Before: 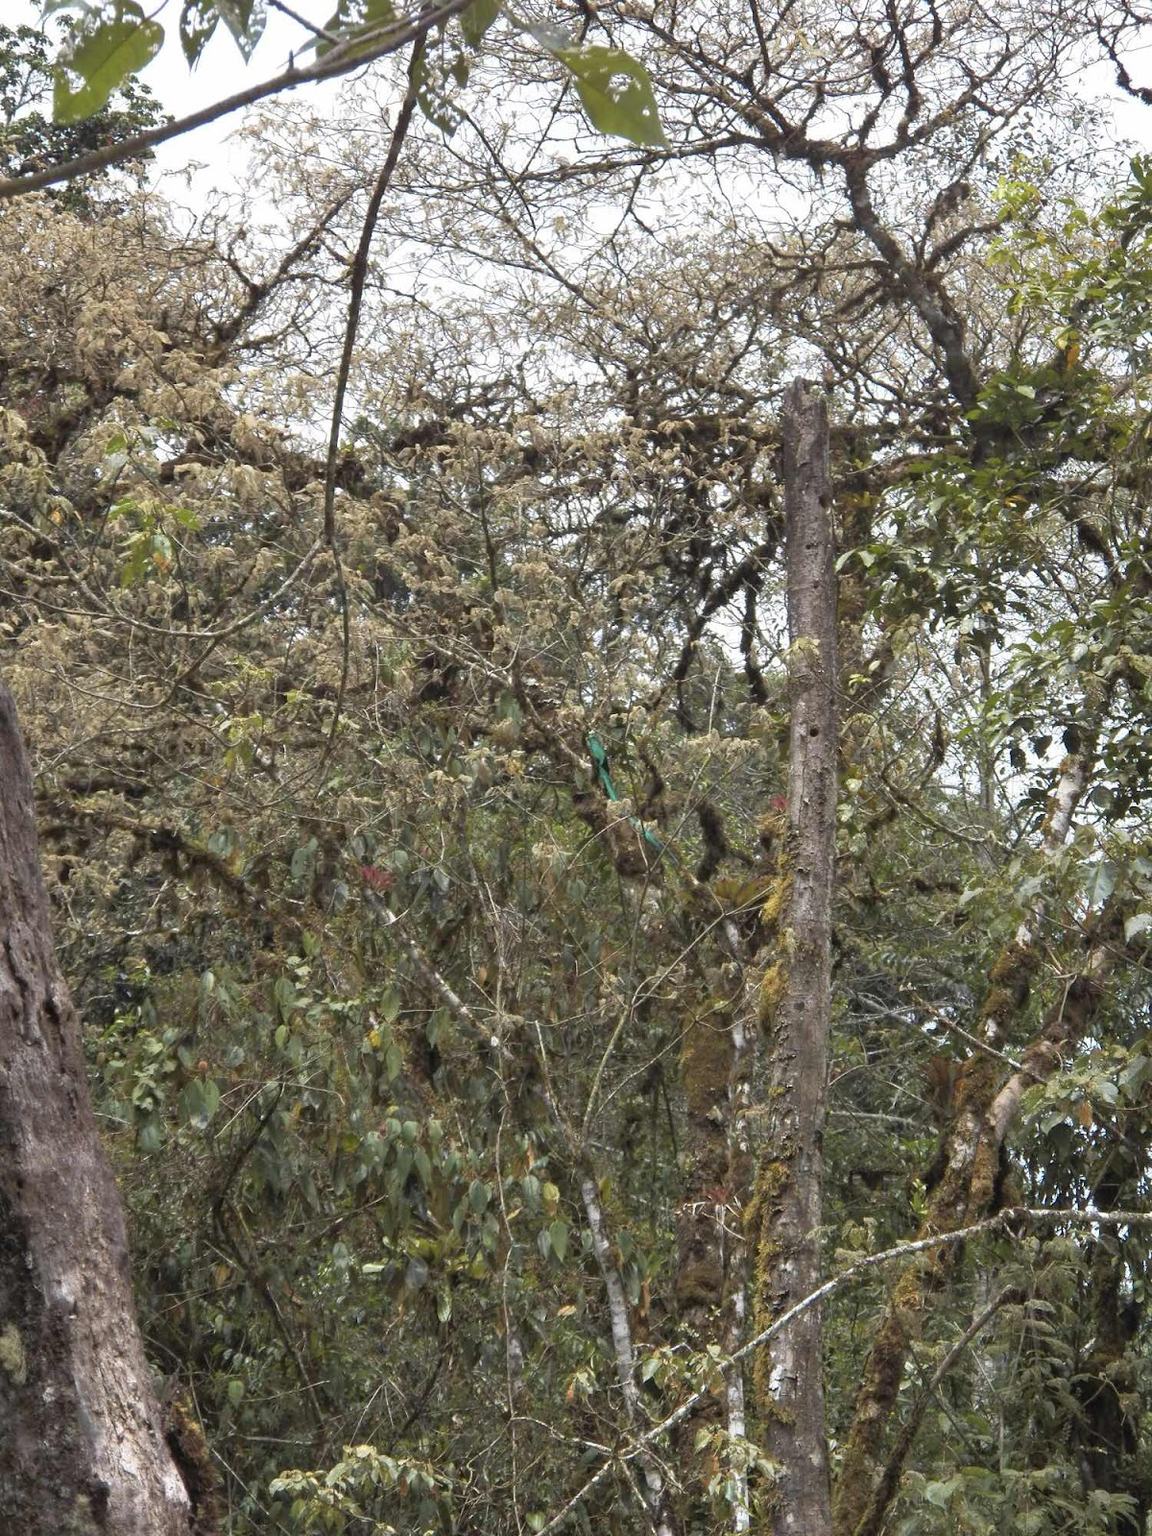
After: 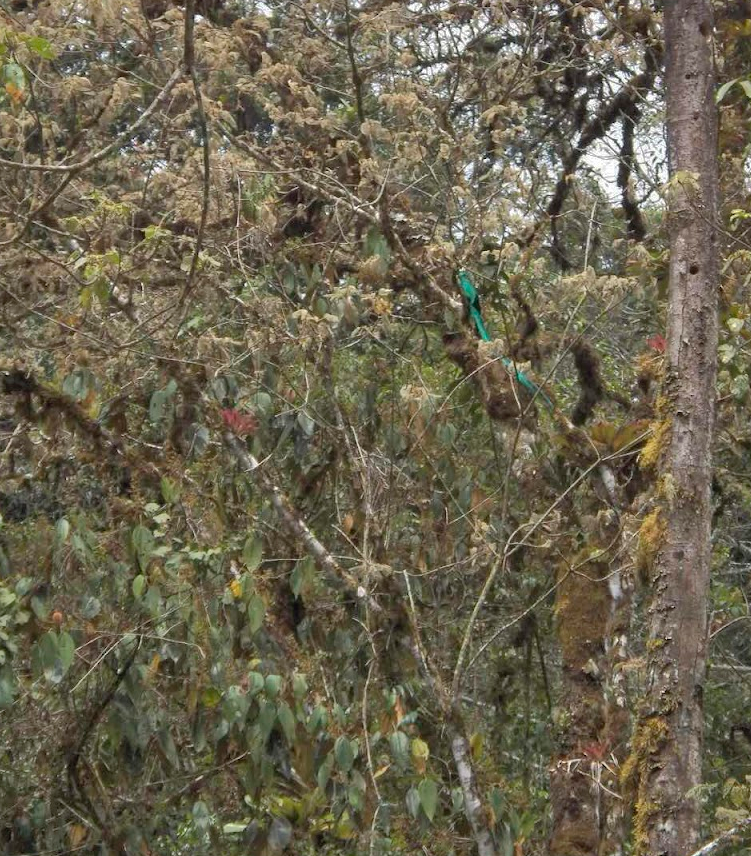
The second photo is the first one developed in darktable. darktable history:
crop: left 12.879%, top 30.87%, right 24.516%, bottom 15.607%
shadows and highlights: shadows 39.64, highlights -59.81
